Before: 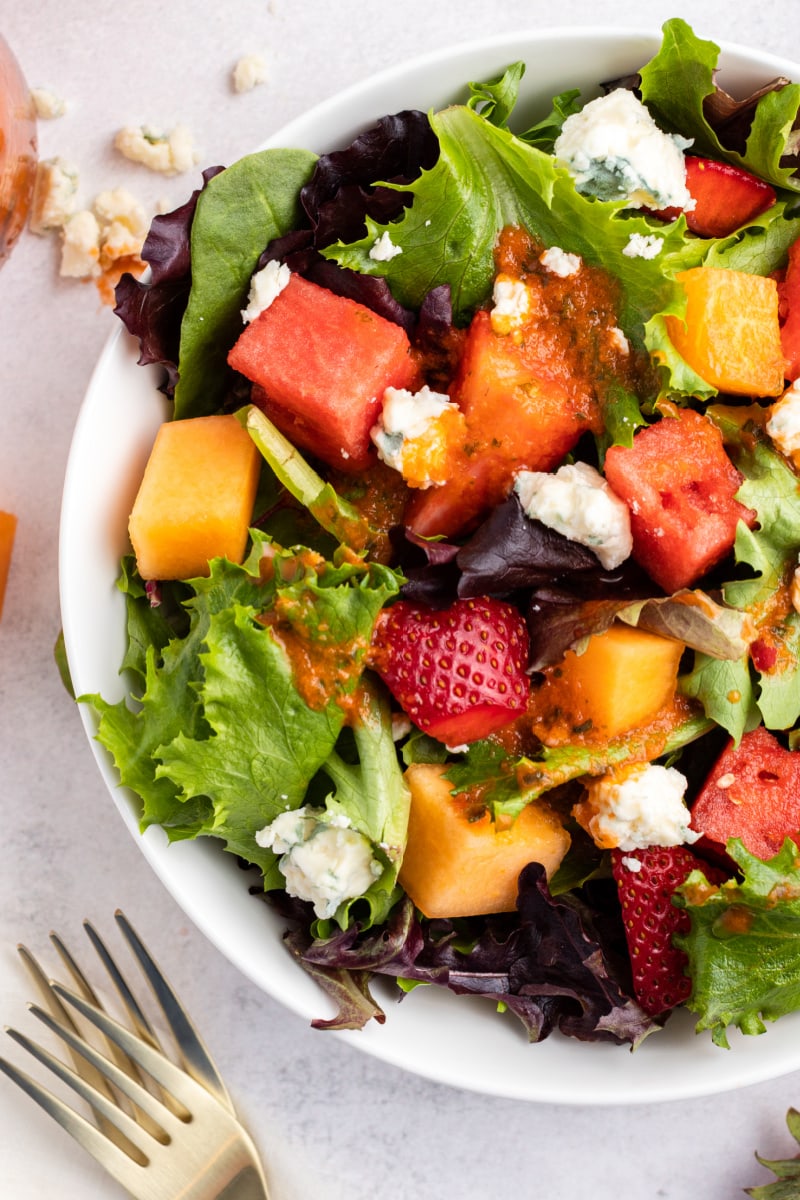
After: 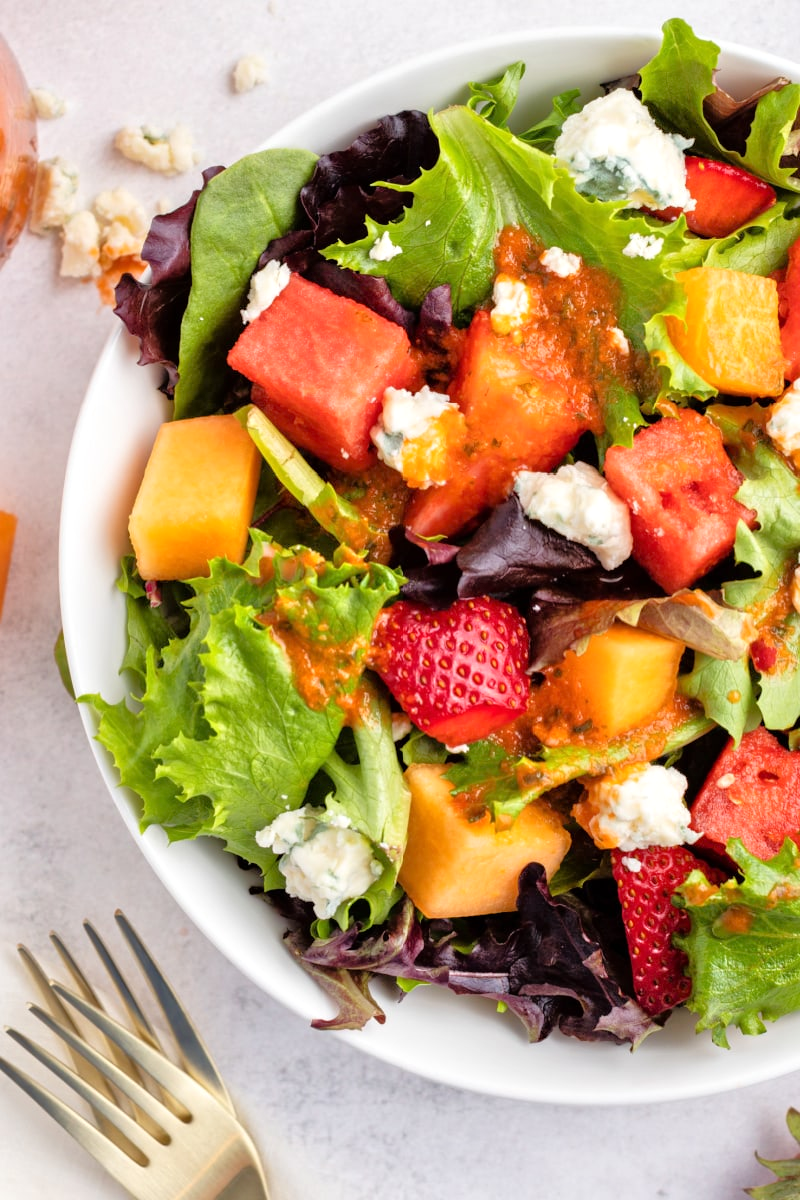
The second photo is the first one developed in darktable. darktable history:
tone equalizer: -7 EV 0.16 EV, -6 EV 0.623 EV, -5 EV 1.15 EV, -4 EV 1.32 EV, -3 EV 1.13 EV, -2 EV 0.6 EV, -1 EV 0.16 EV, mask exposure compensation -0.506 EV
